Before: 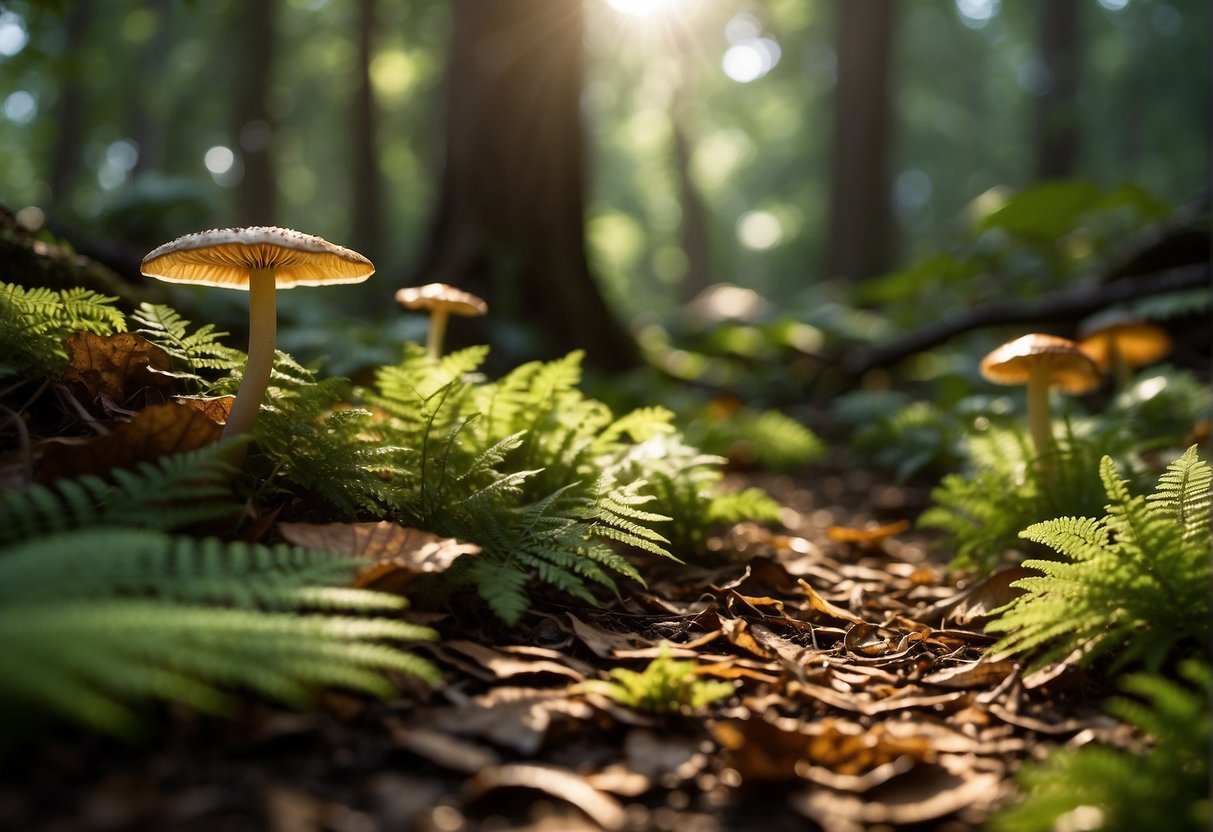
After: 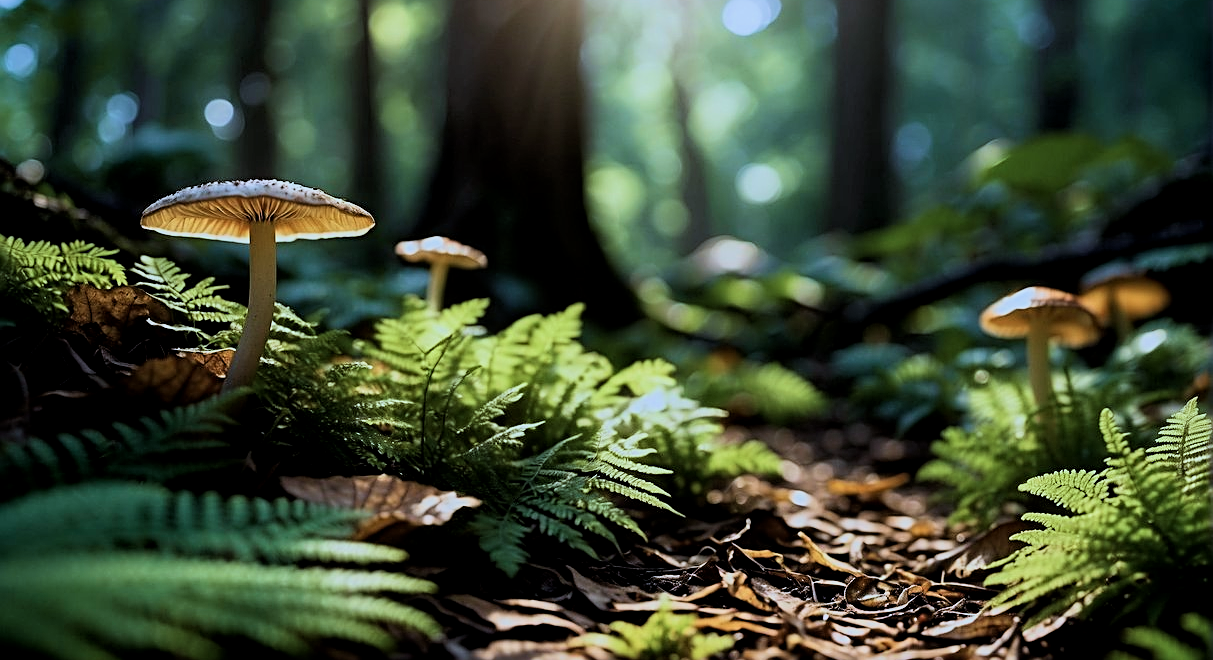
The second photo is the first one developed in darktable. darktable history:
color calibration: illuminant custom, x 0.39, y 0.387, temperature 3843.47 K
crop and rotate: top 5.657%, bottom 14.933%
velvia: on, module defaults
local contrast: highlights 100%, shadows 97%, detail 120%, midtone range 0.2
sharpen: radius 2.544, amount 0.646
filmic rgb: middle gray luminance 28.78%, black relative exposure -10.23 EV, white relative exposure 5.47 EV, threshold 2.99 EV, target black luminance 0%, hardness 3.93, latitude 2.55%, contrast 1.13, highlights saturation mix 4.76%, shadows ↔ highlights balance 15.51%, color science v6 (2022), enable highlight reconstruction true
